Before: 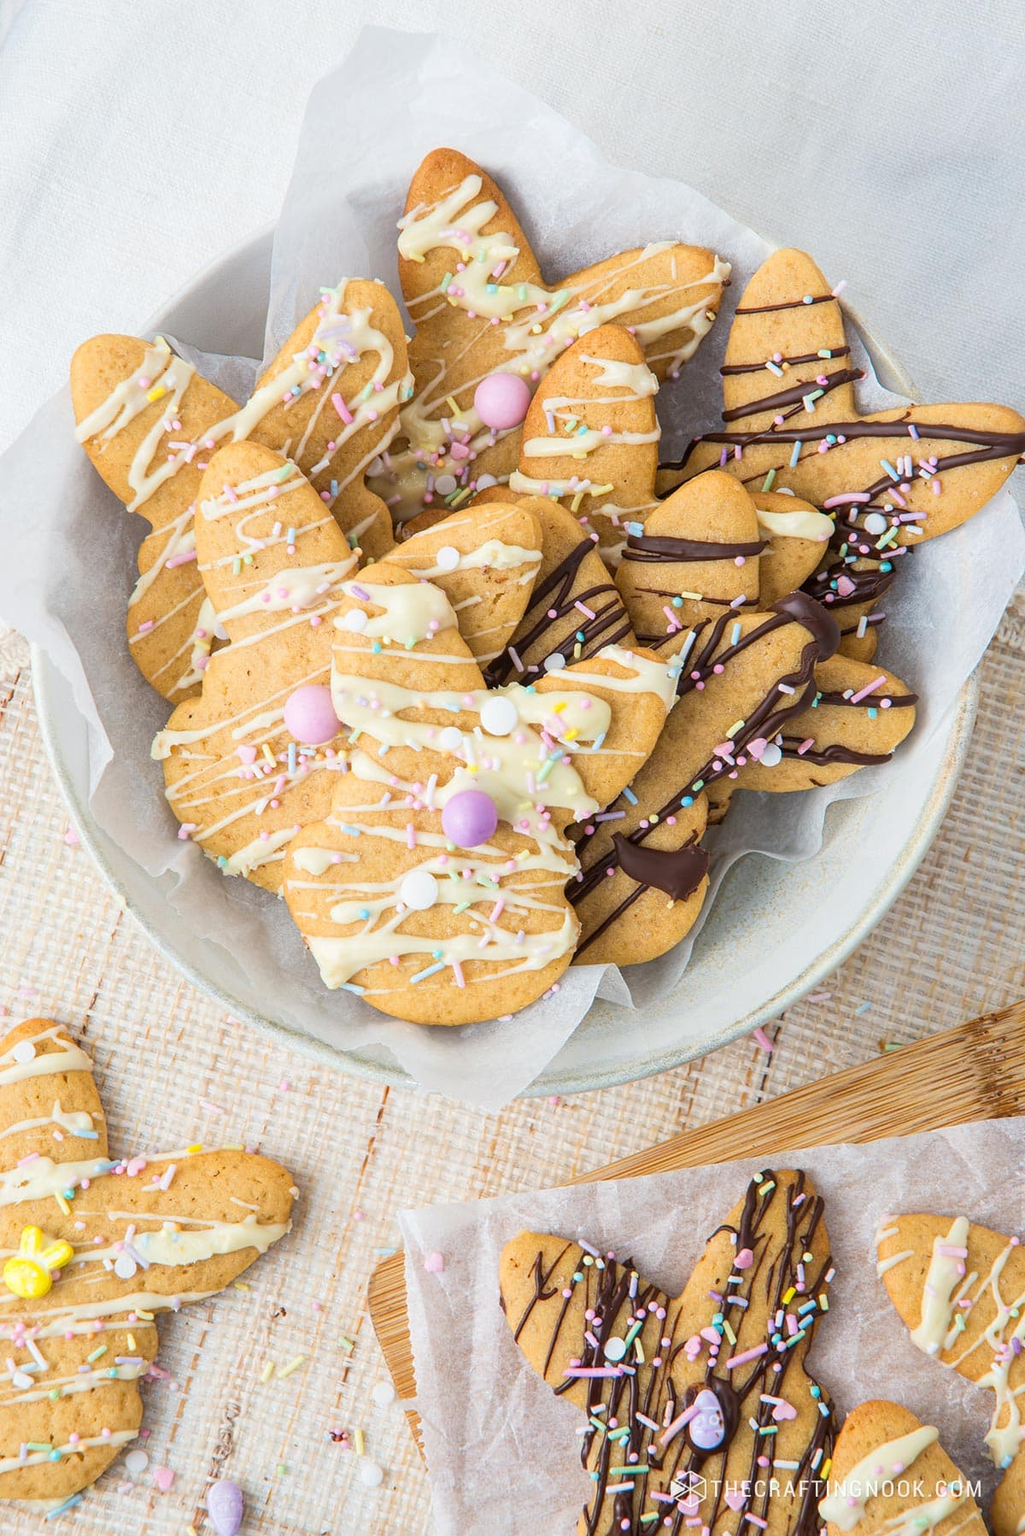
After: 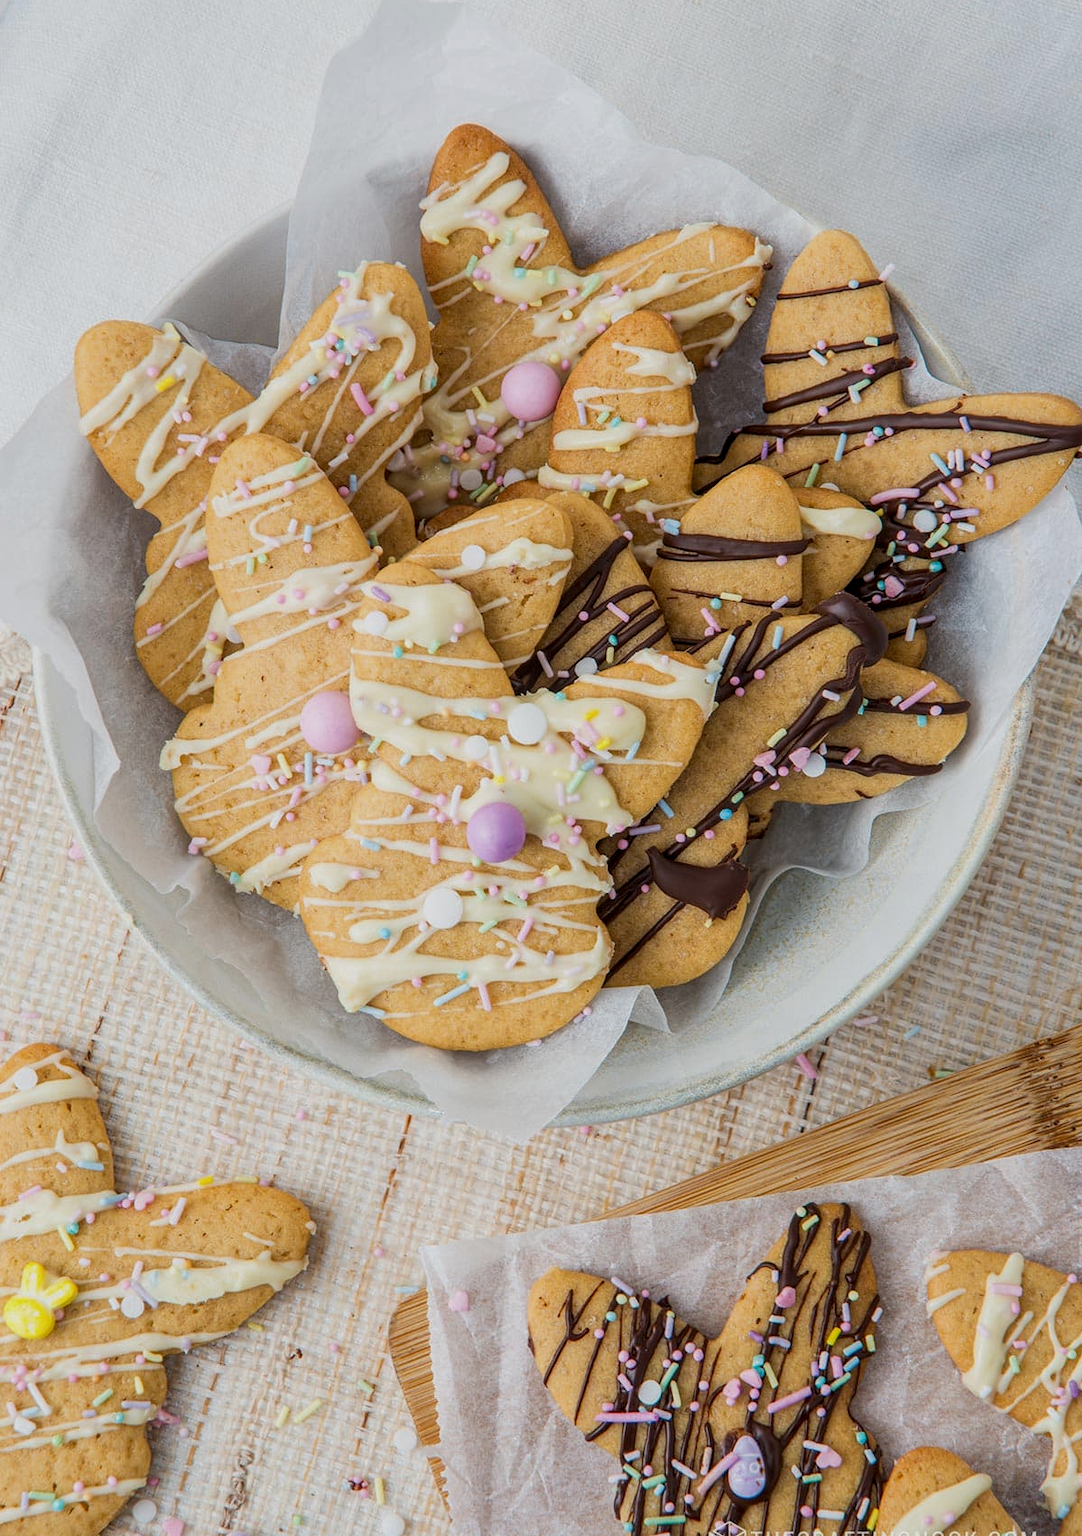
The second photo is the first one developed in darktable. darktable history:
crop and rotate: top 2.023%, bottom 3.288%
exposure: exposure -0.487 EV, compensate highlight preservation false
local contrast: on, module defaults
